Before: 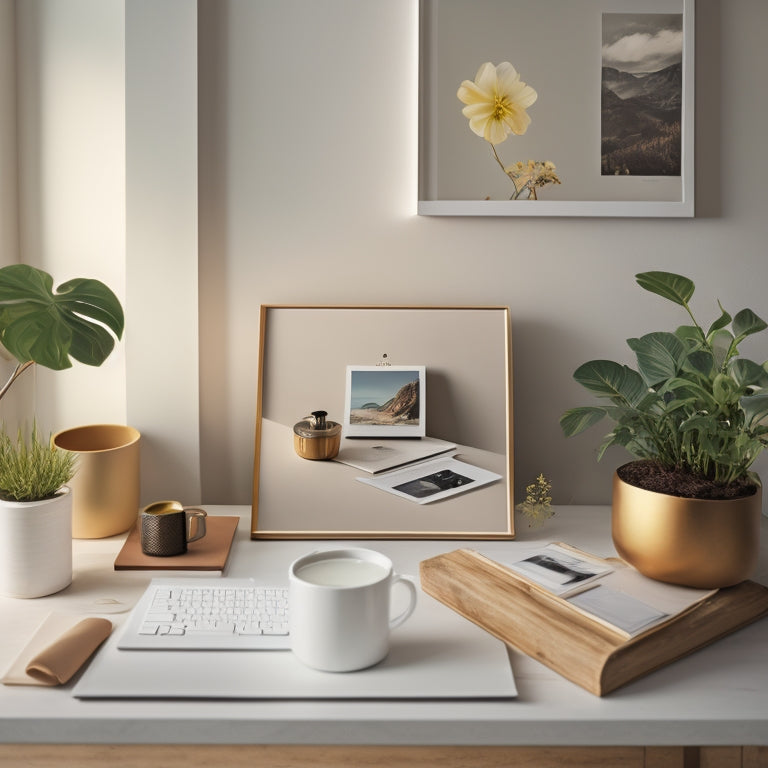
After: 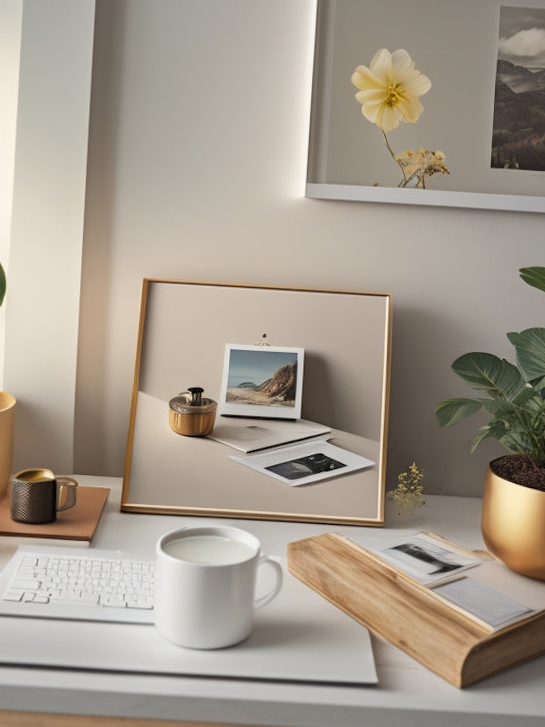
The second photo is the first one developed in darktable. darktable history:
crop and rotate: angle -3.22°, left 14.084%, top 0.033%, right 10.954%, bottom 0.075%
